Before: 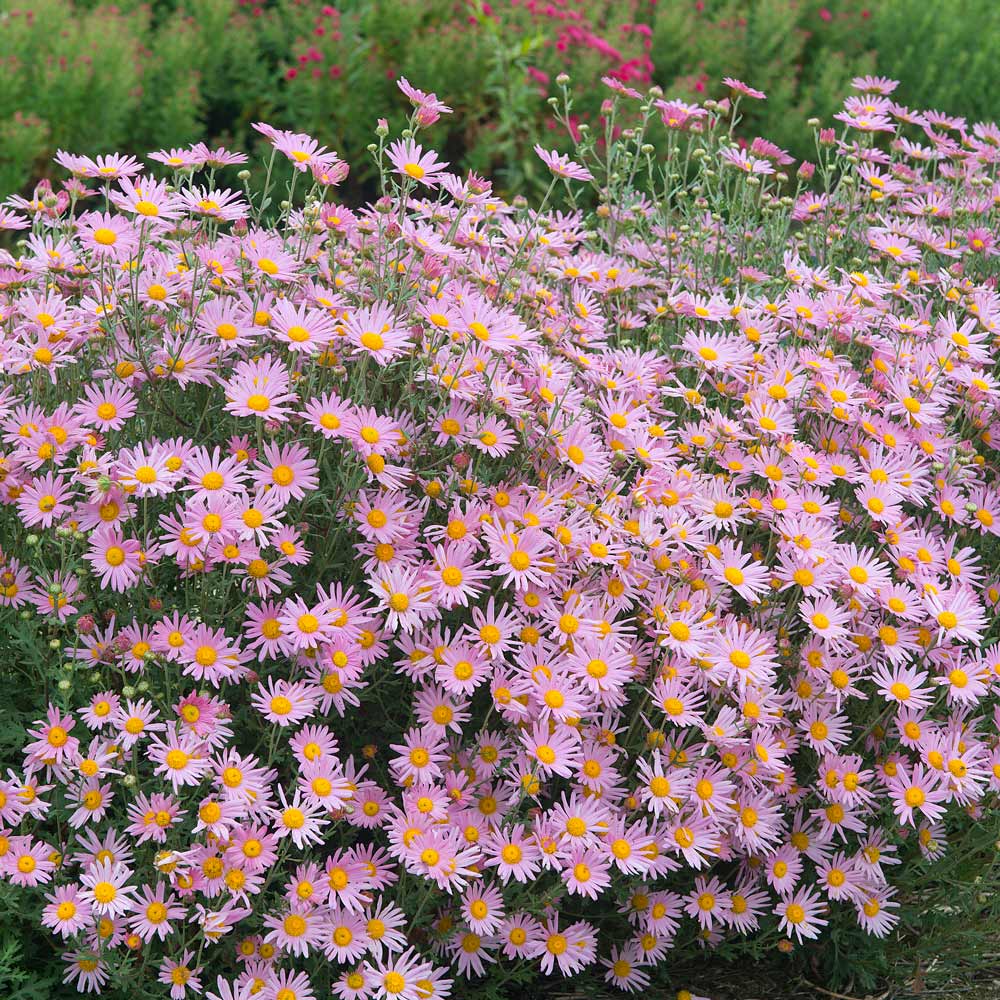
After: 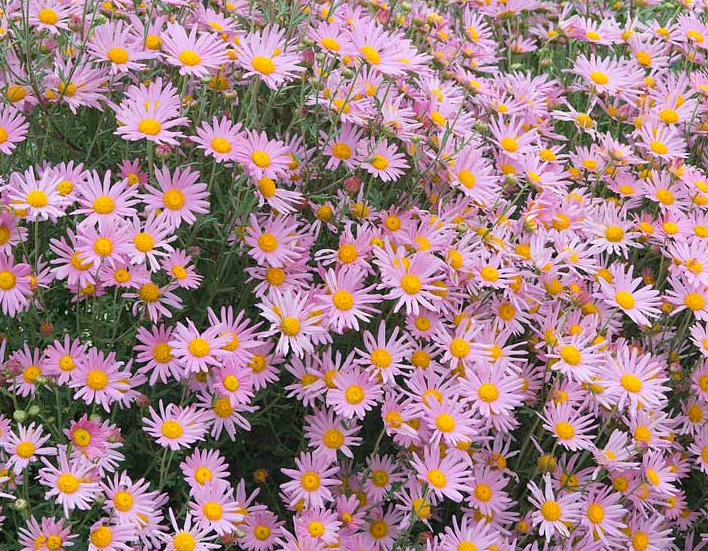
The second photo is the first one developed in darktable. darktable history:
crop: left 10.907%, top 27.626%, right 18.25%, bottom 17.222%
